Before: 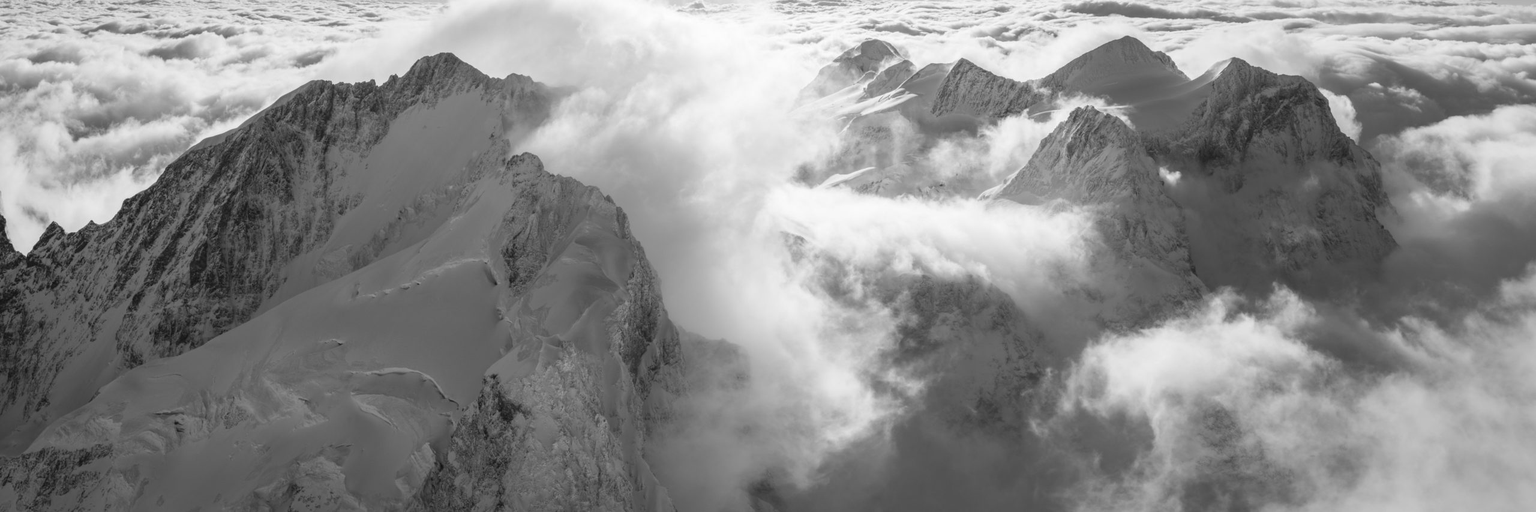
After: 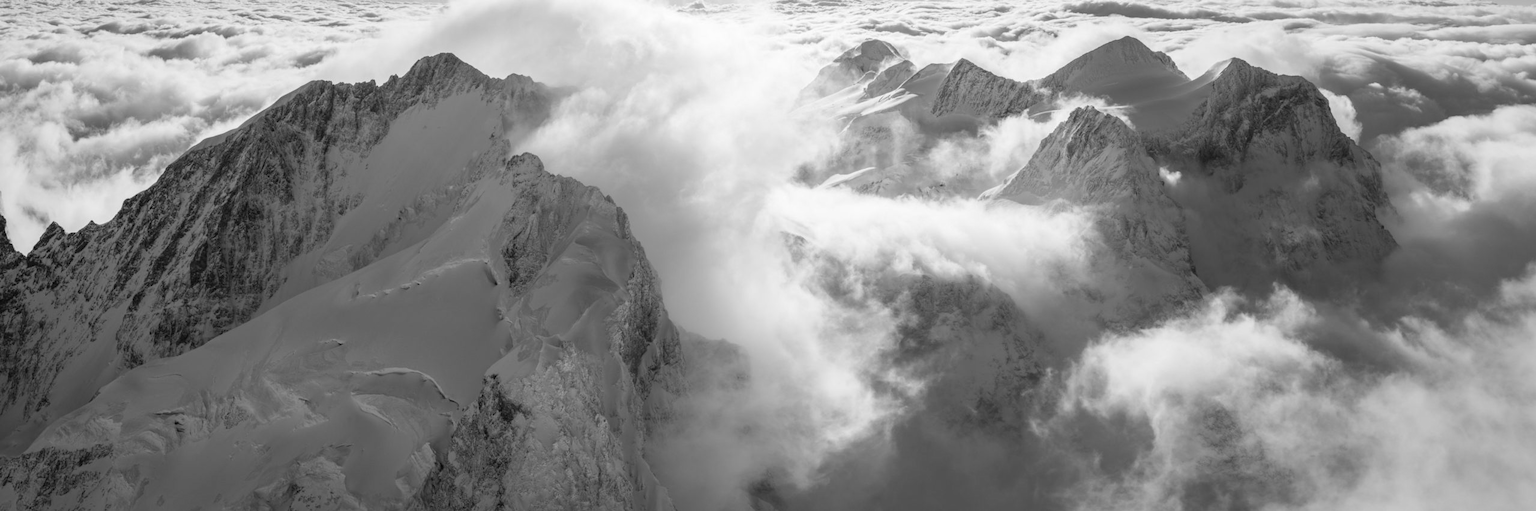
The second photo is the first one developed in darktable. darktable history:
white balance: emerald 1
color zones: curves: ch0 [(0, 0.497) (0.143, 0.5) (0.286, 0.5) (0.429, 0.483) (0.571, 0.116) (0.714, -0.006) (0.857, 0.28) (1, 0.497)]
